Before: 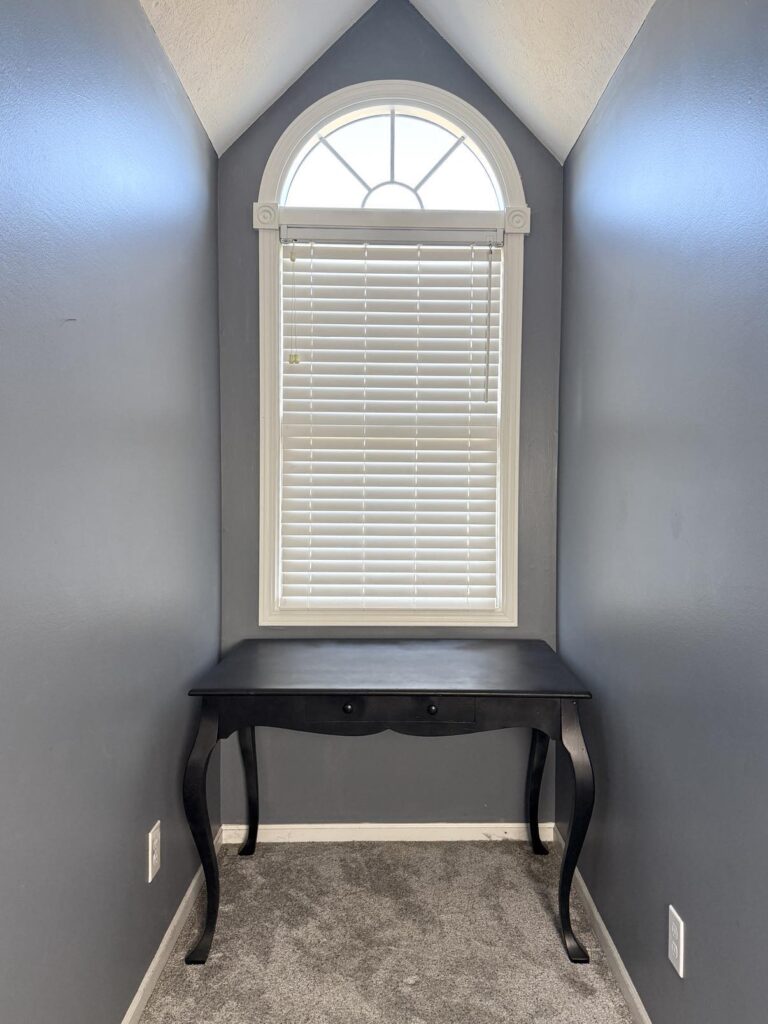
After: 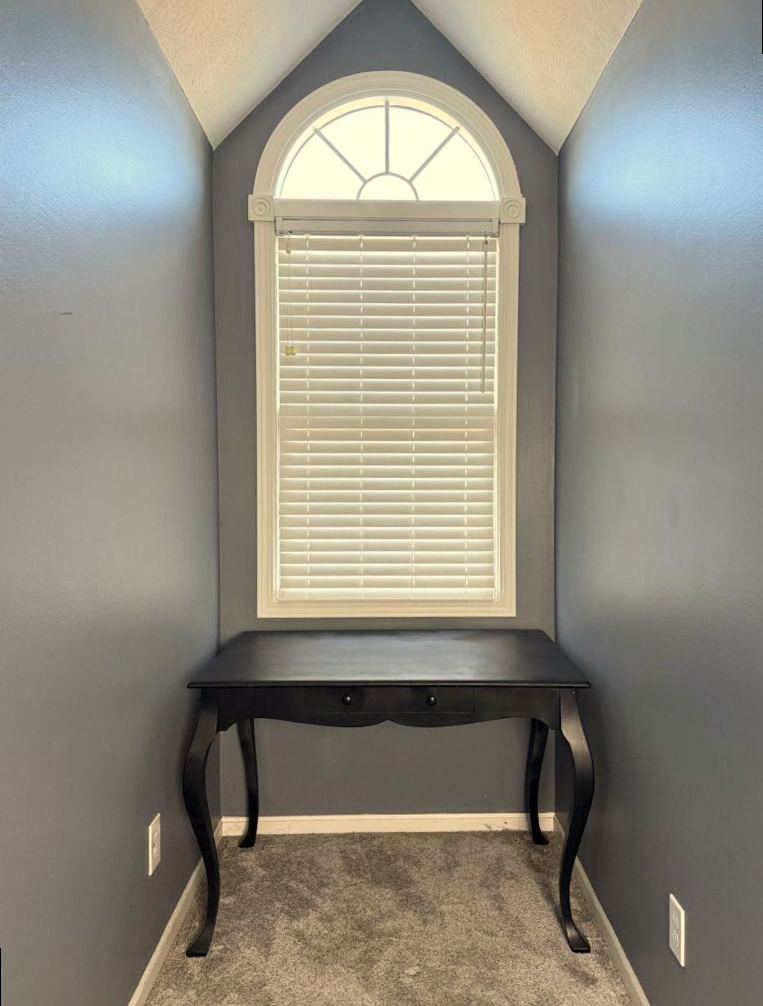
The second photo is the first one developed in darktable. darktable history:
color correction: highlights b* 3
rotate and perspective: rotation -0.45°, automatic cropping original format, crop left 0.008, crop right 0.992, crop top 0.012, crop bottom 0.988
white balance: red 1.029, blue 0.92
